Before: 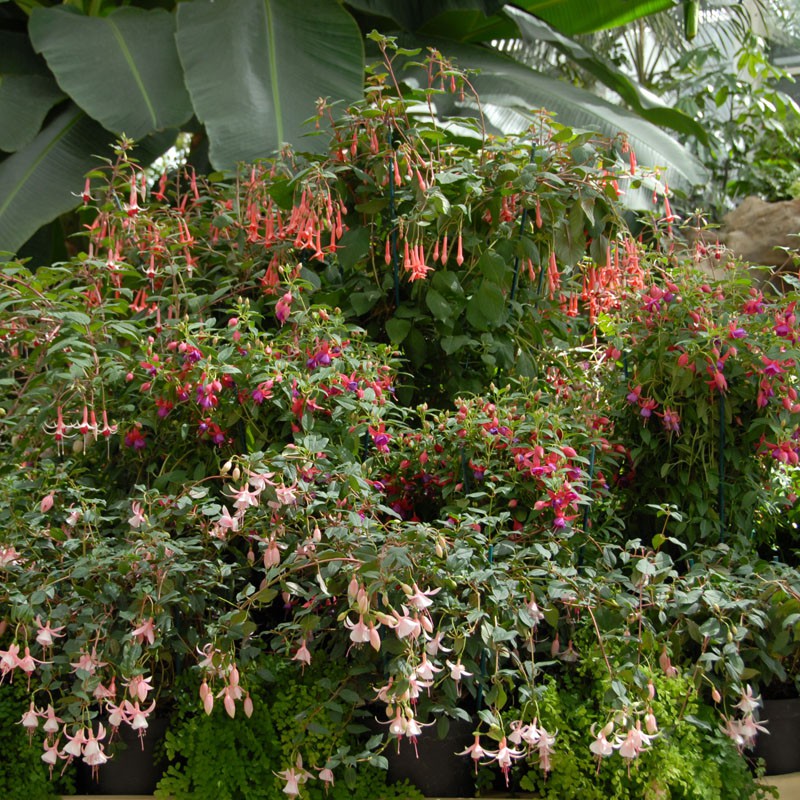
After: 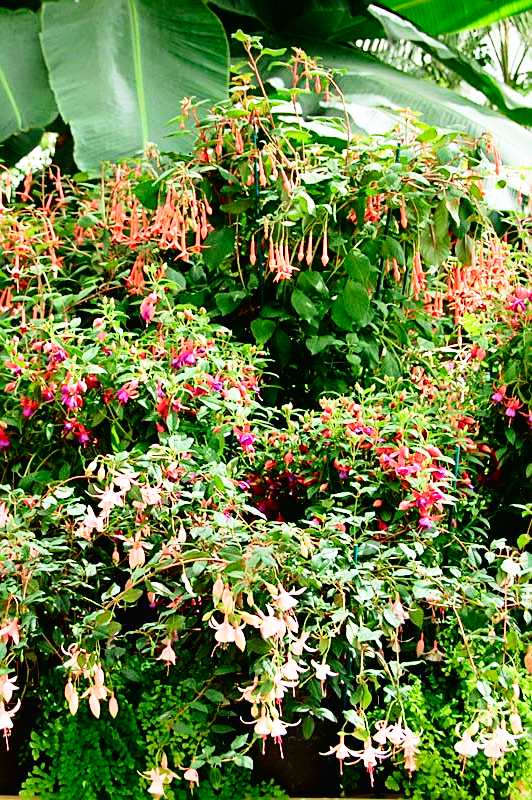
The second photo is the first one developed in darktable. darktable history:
contrast brightness saturation: contrast 0.006, saturation -0.064
base curve: curves: ch0 [(0, 0) (0.007, 0.004) (0.027, 0.03) (0.046, 0.07) (0.207, 0.54) (0.442, 0.872) (0.673, 0.972) (1, 1)], preserve colors none
tone curve: curves: ch0 [(0, 0.013) (0.054, 0.018) (0.205, 0.197) (0.289, 0.309) (0.382, 0.437) (0.475, 0.552) (0.666, 0.743) (0.791, 0.85) (1, 0.998)]; ch1 [(0, 0) (0.394, 0.338) (0.449, 0.404) (0.499, 0.498) (0.526, 0.528) (0.543, 0.564) (0.589, 0.633) (0.66, 0.687) (0.783, 0.804) (1, 1)]; ch2 [(0, 0) (0.304, 0.31) (0.403, 0.399) (0.441, 0.421) (0.474, 0.466) (0.498, 0.496) (0.524, 0.538) (0.555, 0.584) (0.633, 0.665) (0.7, 0.711) (1, 1)], color space Lab, independent channels, preserve colors none
crop: left 16.936%, right 16.561%
sharpen: on, module defaults
shadows and highlights: soften with gaussian
